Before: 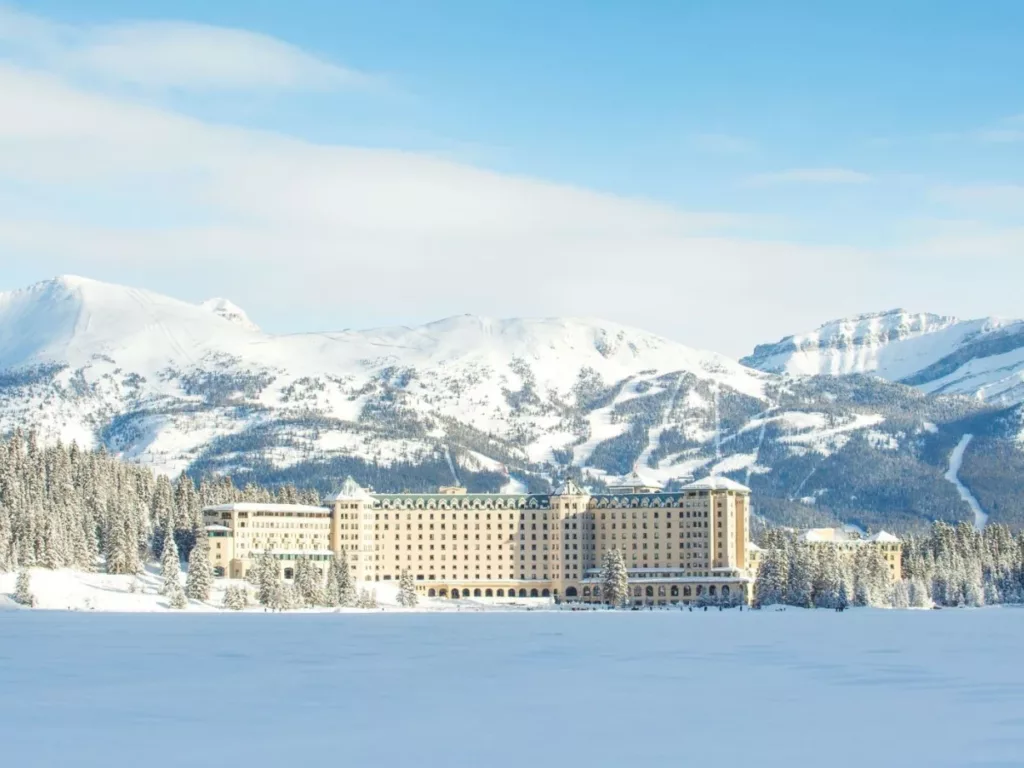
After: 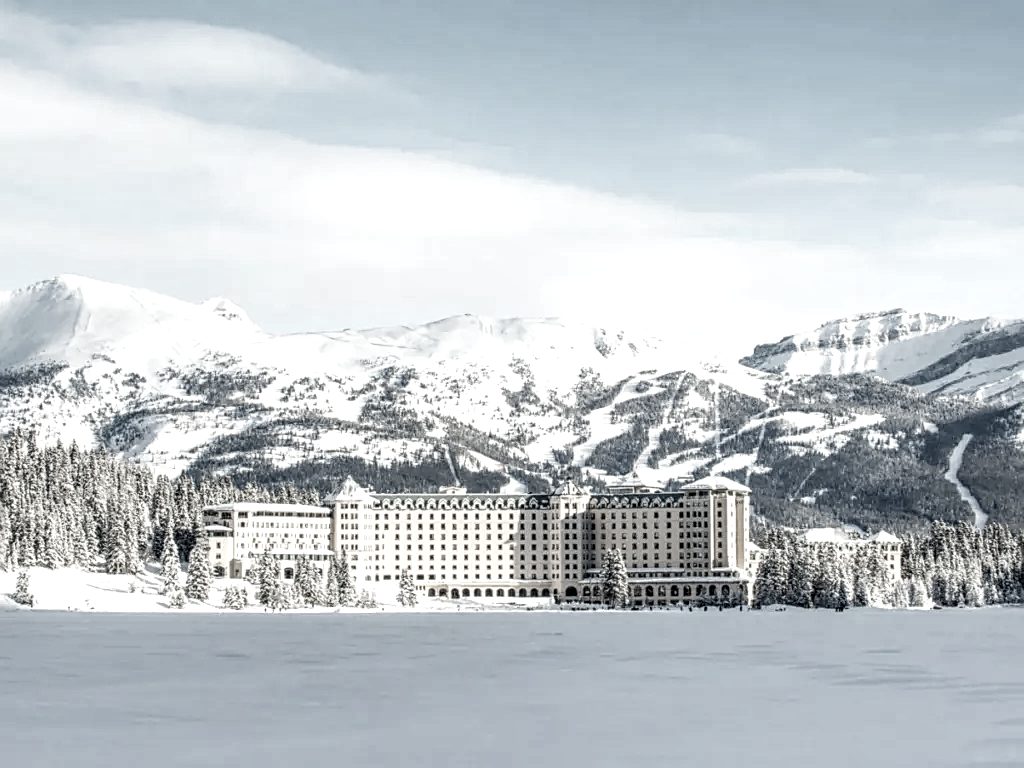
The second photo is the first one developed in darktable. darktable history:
color zones: curves: ch0 [(0, 0.6) (0.129, 0.508) (0.193, 0.483) (0.429, 0.5) (0.571, 0.5) (0.714, 0.5) (0.857, 0.5) (1, 0.6)]; ch1 [(0, 0.481) (0.112, 0.245) (0.213, 0.223) (0.429, 0.233) (0.571, 0.231) (0.683, 0.242) (0.857, 0.296) (1, 0.481)]
sharpen: on, module defaults
local contrast: highlights 19%, detail 186%
contrast brightness saturation: contrast 0.1, saturation -0.36
